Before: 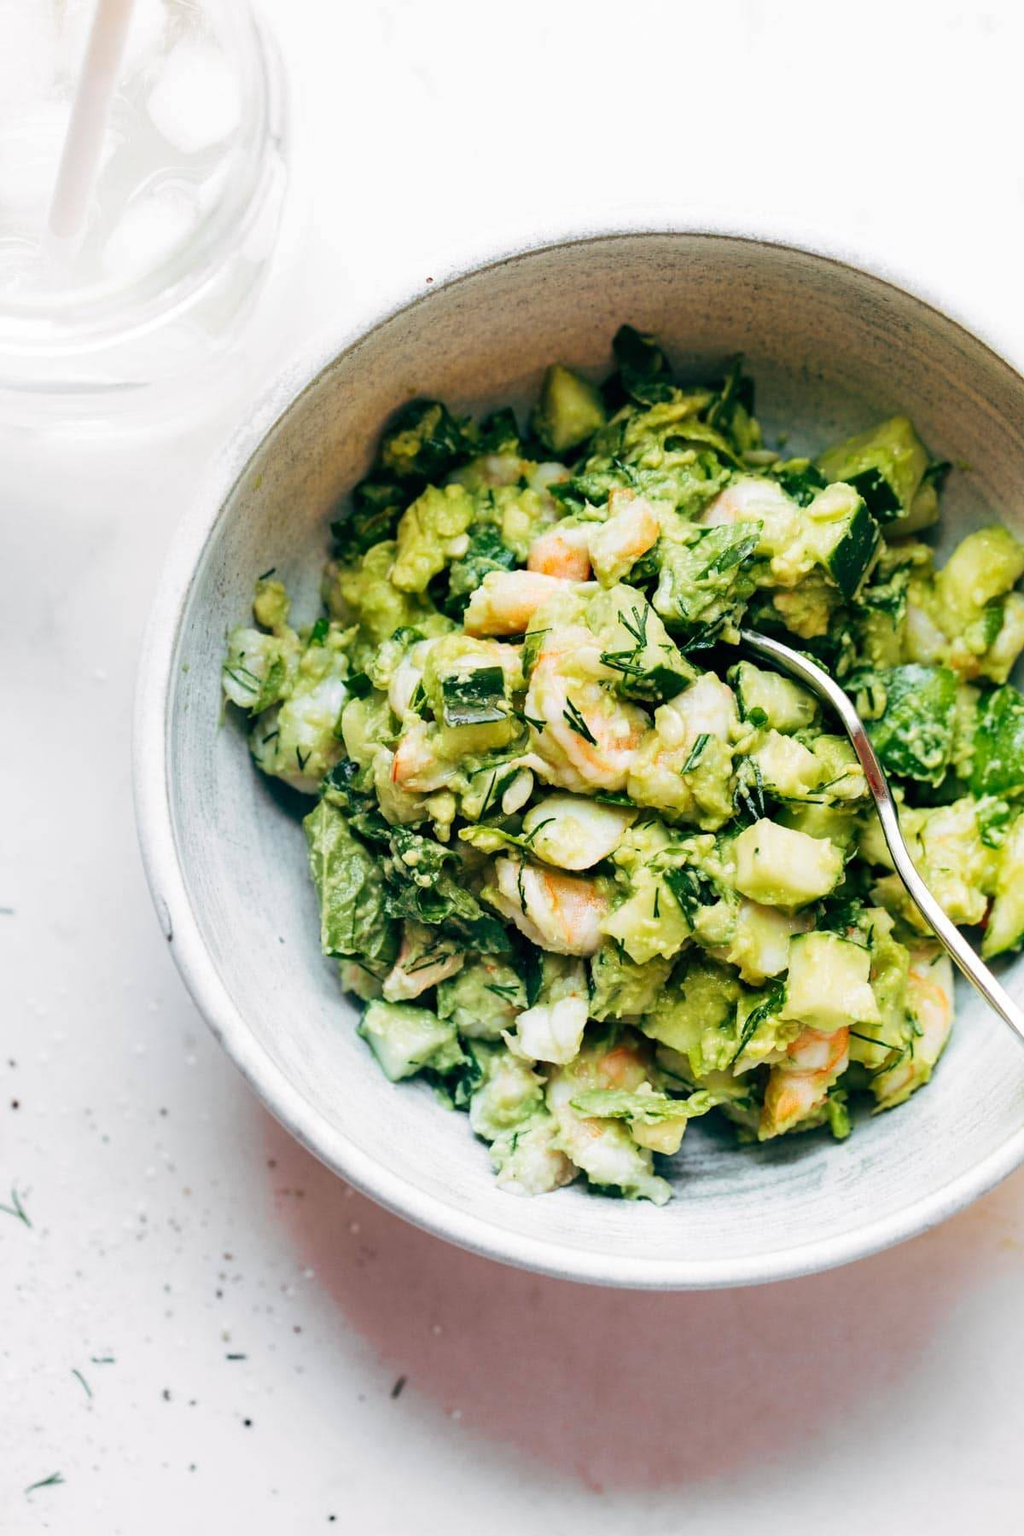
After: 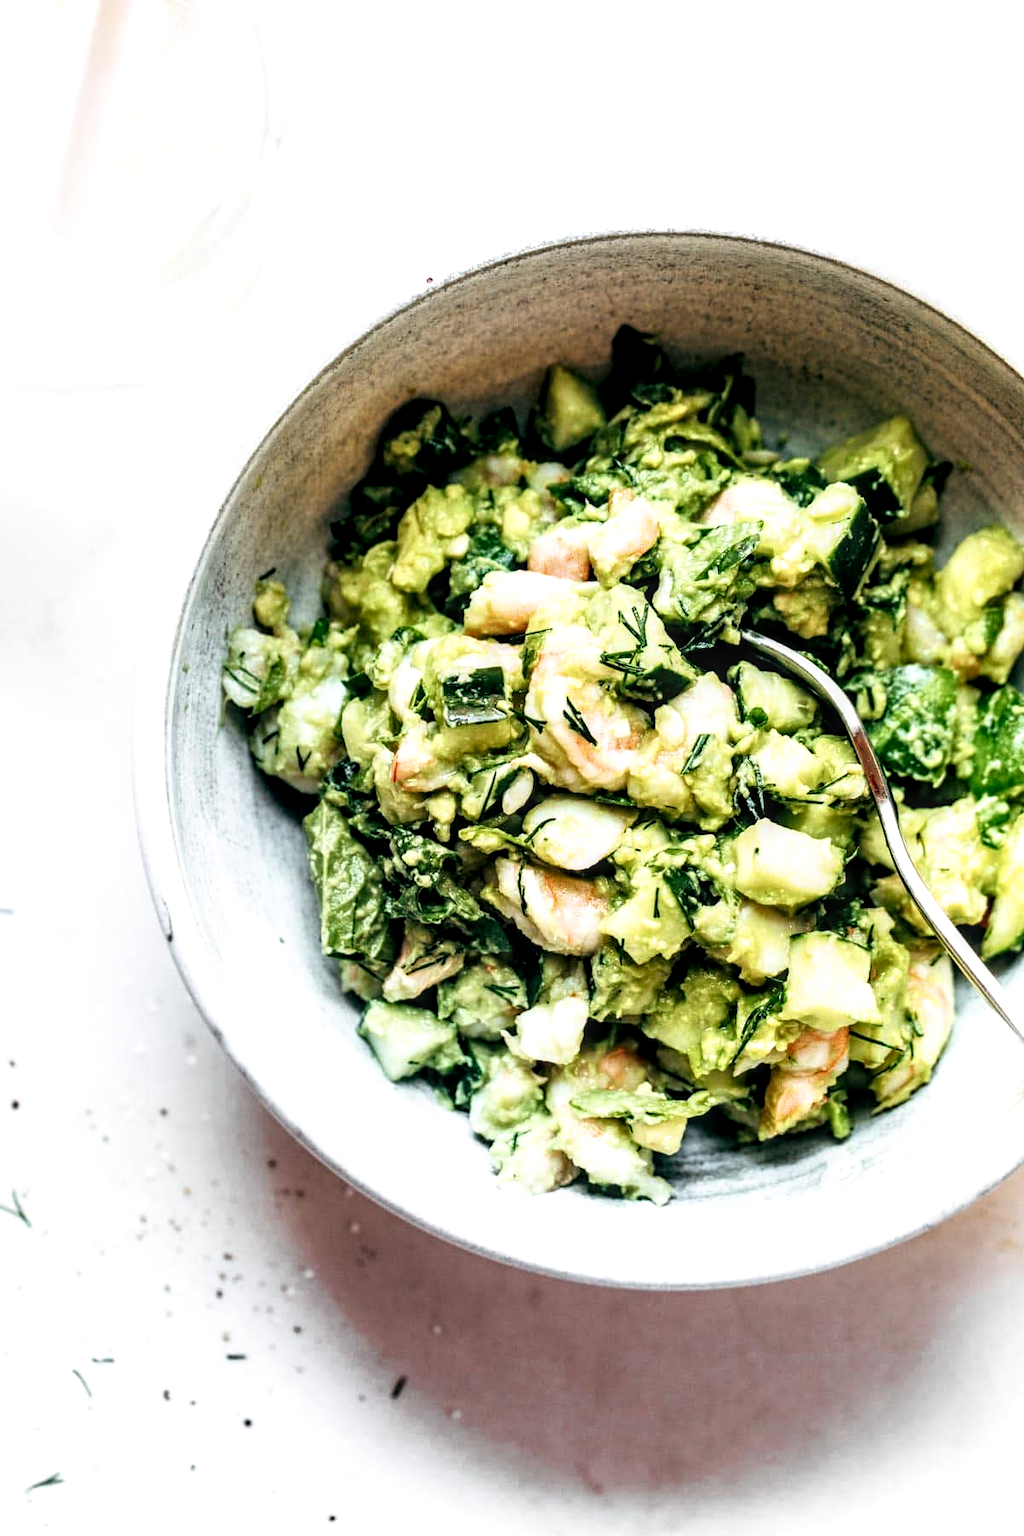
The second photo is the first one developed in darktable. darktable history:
filmic rgb: white relative exposure 2.2 EV, hardness 6.97
local contrast: detail 144%
